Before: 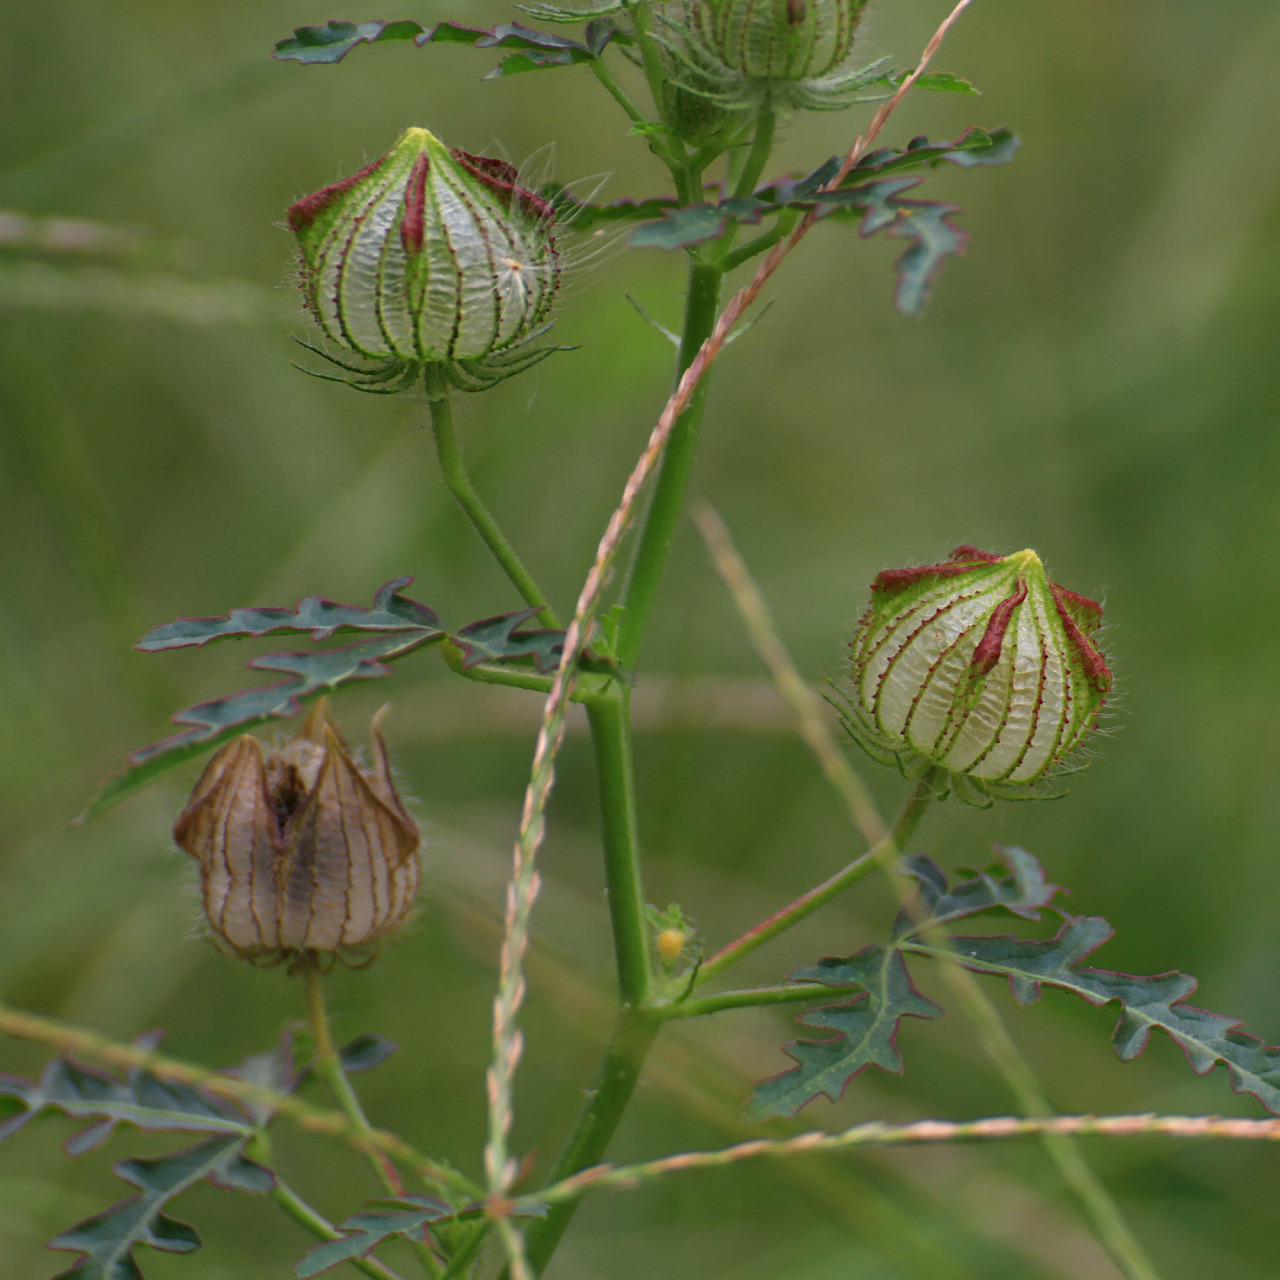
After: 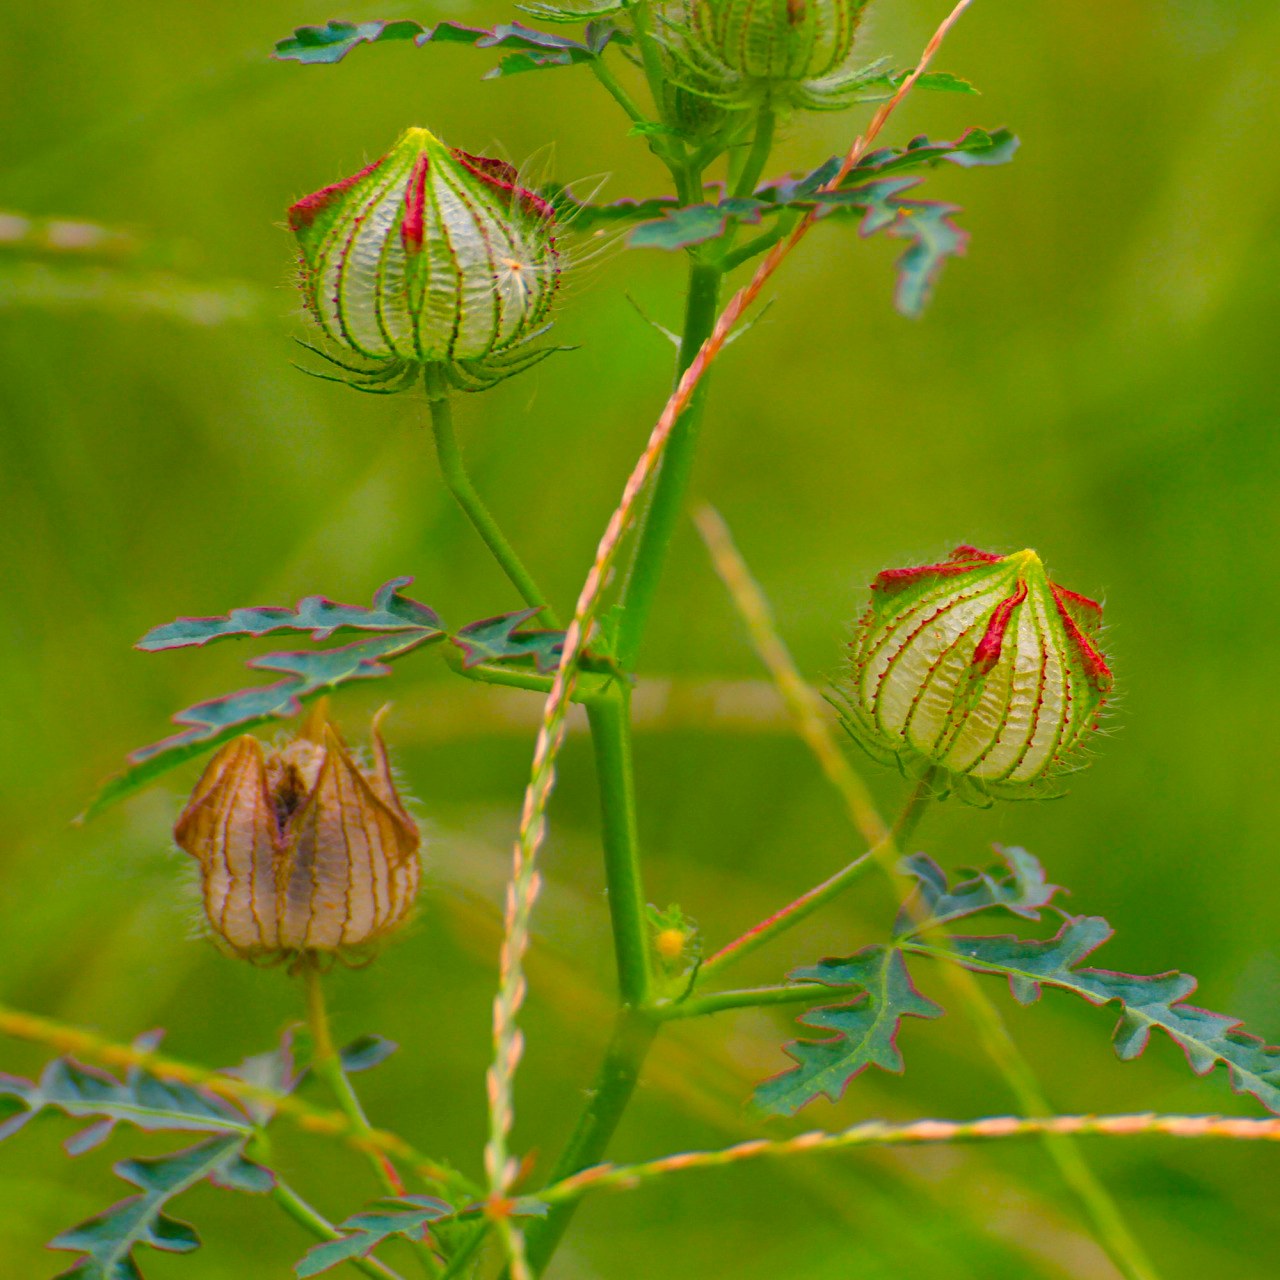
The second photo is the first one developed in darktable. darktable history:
contrast brightness saturation: contrast 0.068, brightness 0.178, saturation 0.417
color balance rgb: power › luminance 1.265%, highlights gain › chroma 3.015%, highlights gain › hue 76.83°, perceptual saturation grading › global saturation 23.845%, perceptual saturation grading › highlights -24.314%, perceptual saturation grading › mid-tones 24.013%, perceptual saturation grading › shadows 38.865%, global vibrance 20%
